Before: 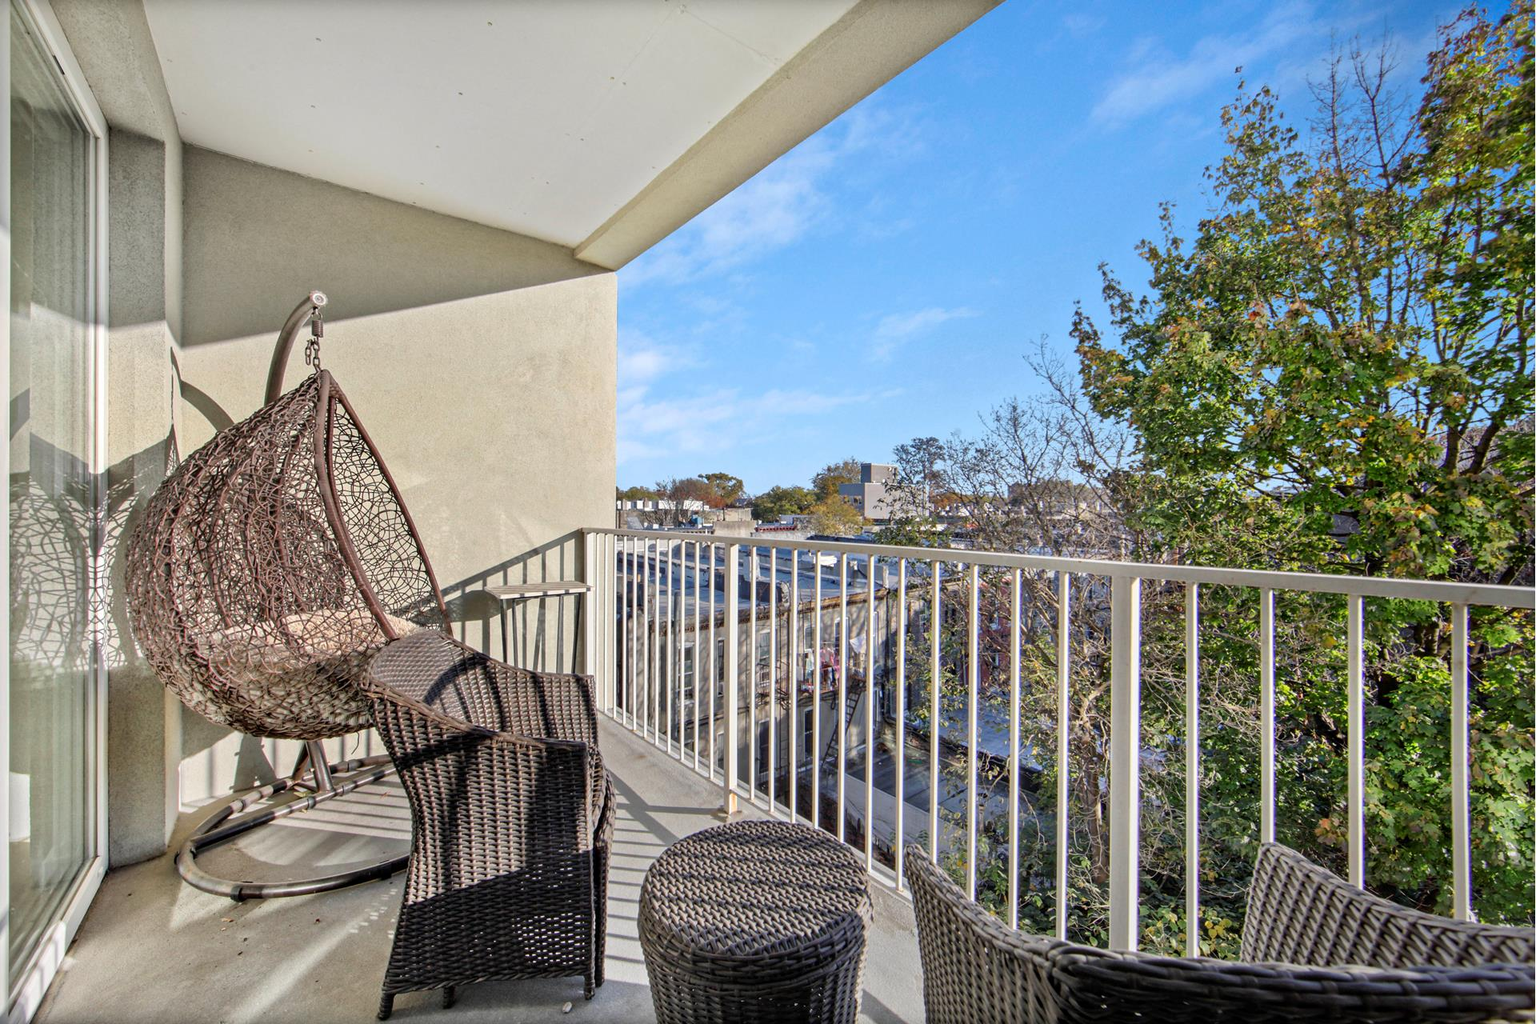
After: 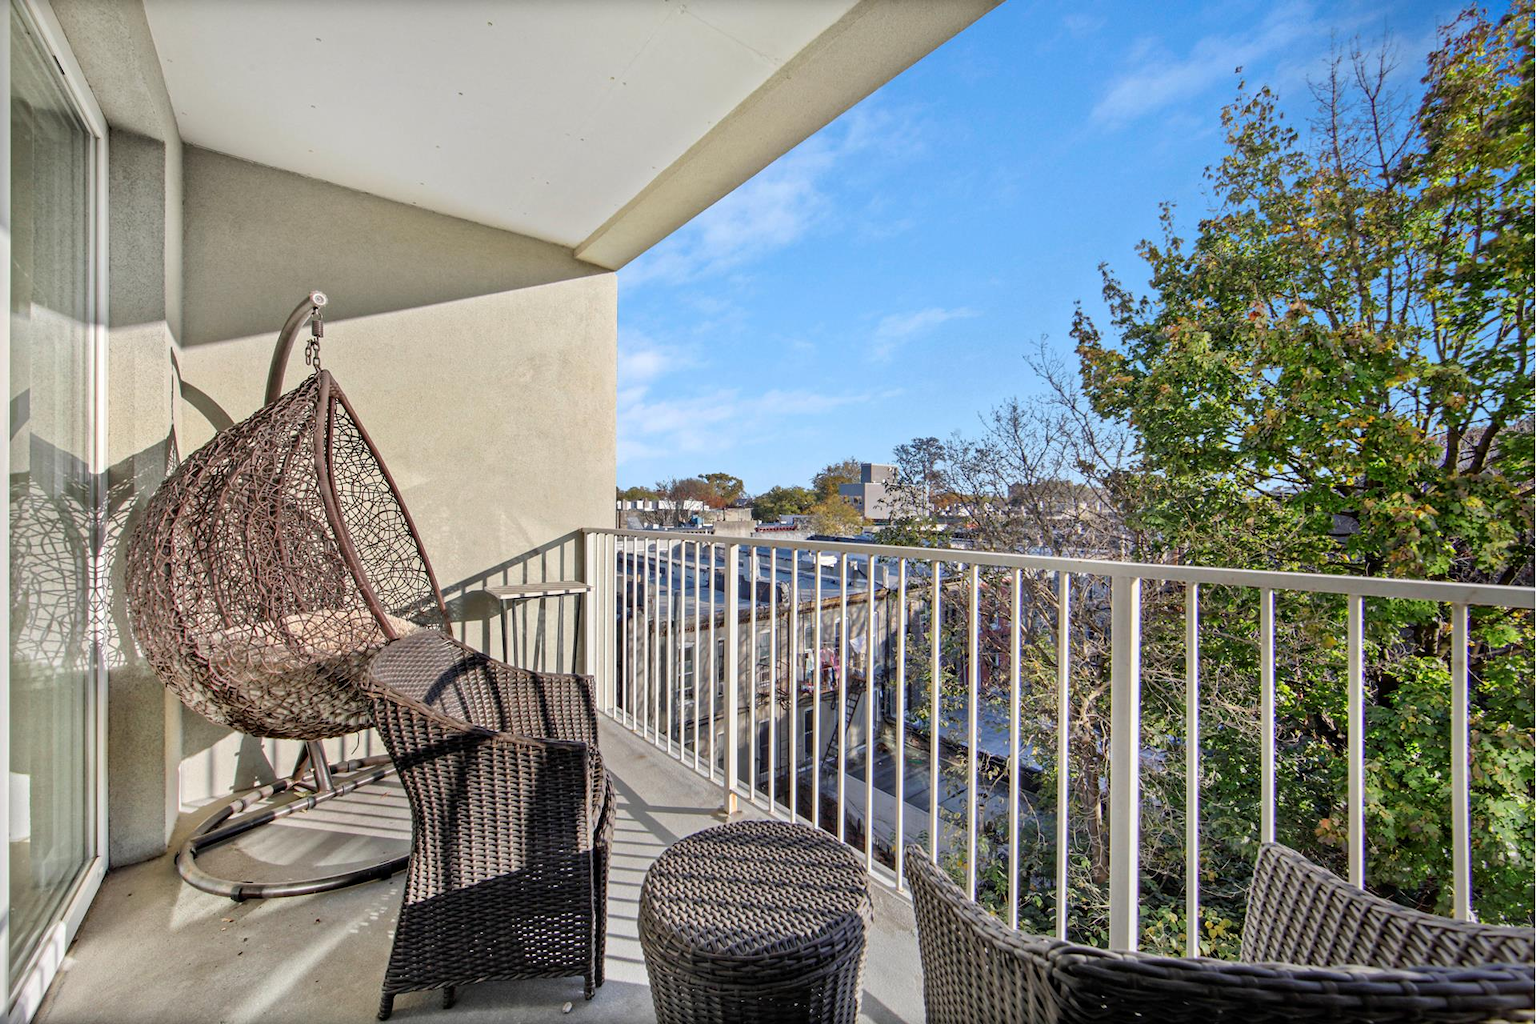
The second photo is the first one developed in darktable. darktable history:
color calibration: illuminant same as pipeline (D50), adaptation XYZ, x 0.346, y 0.358, temperature 5013.32 K
exposure: compensate exposure bias true, compensate highlight preservation false
